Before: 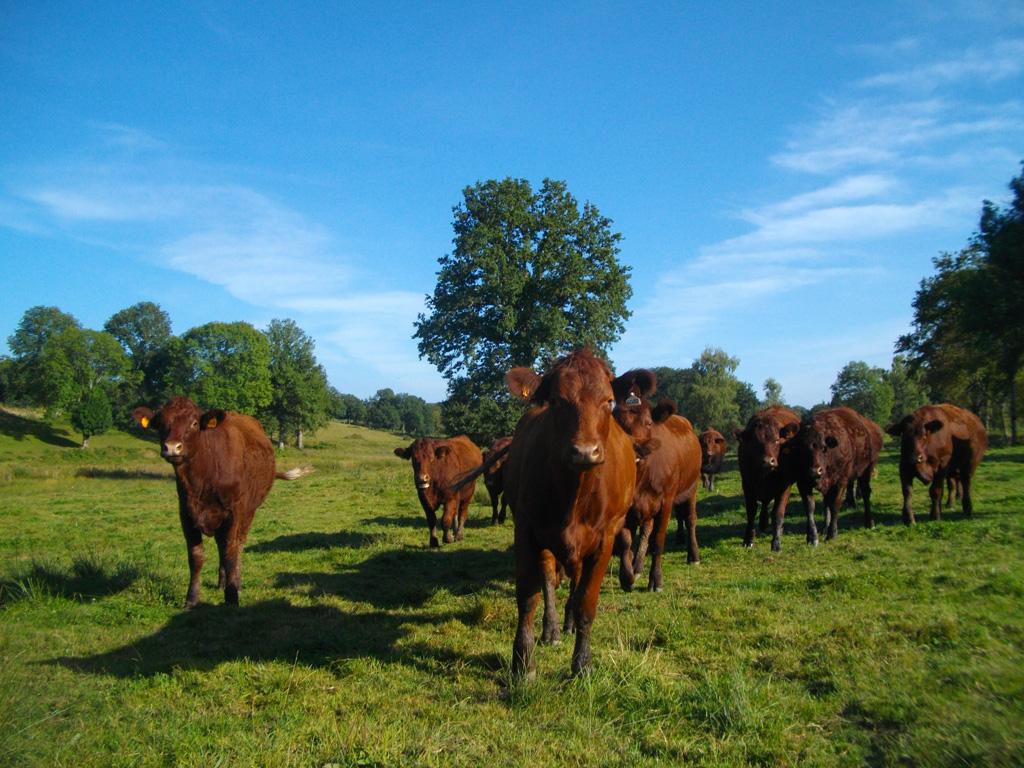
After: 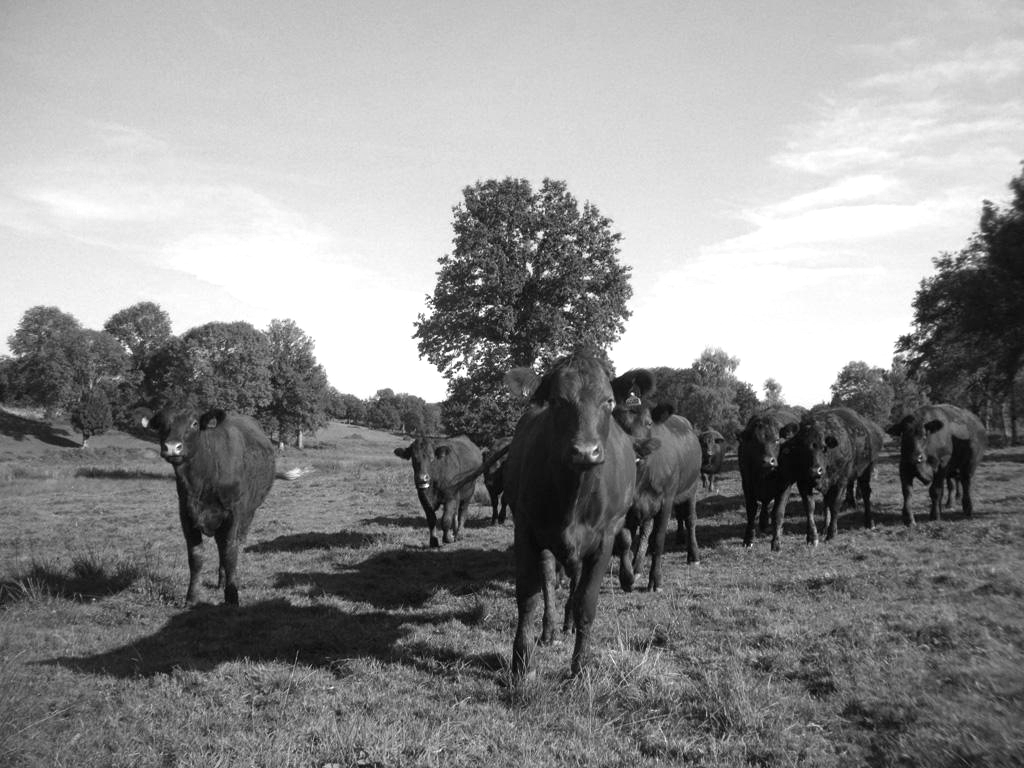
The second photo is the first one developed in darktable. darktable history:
exposure: black level correction 0, exposure 0.694 EV, compensate exposure bias true, compensate highlight preservation false
color calibration: output gray [0.21, 0.42, 0.37, 0], illuminant same as pipeline (D50), adaptation XYZ, x 0.345, y 0.357, temperature 5014.56 K
